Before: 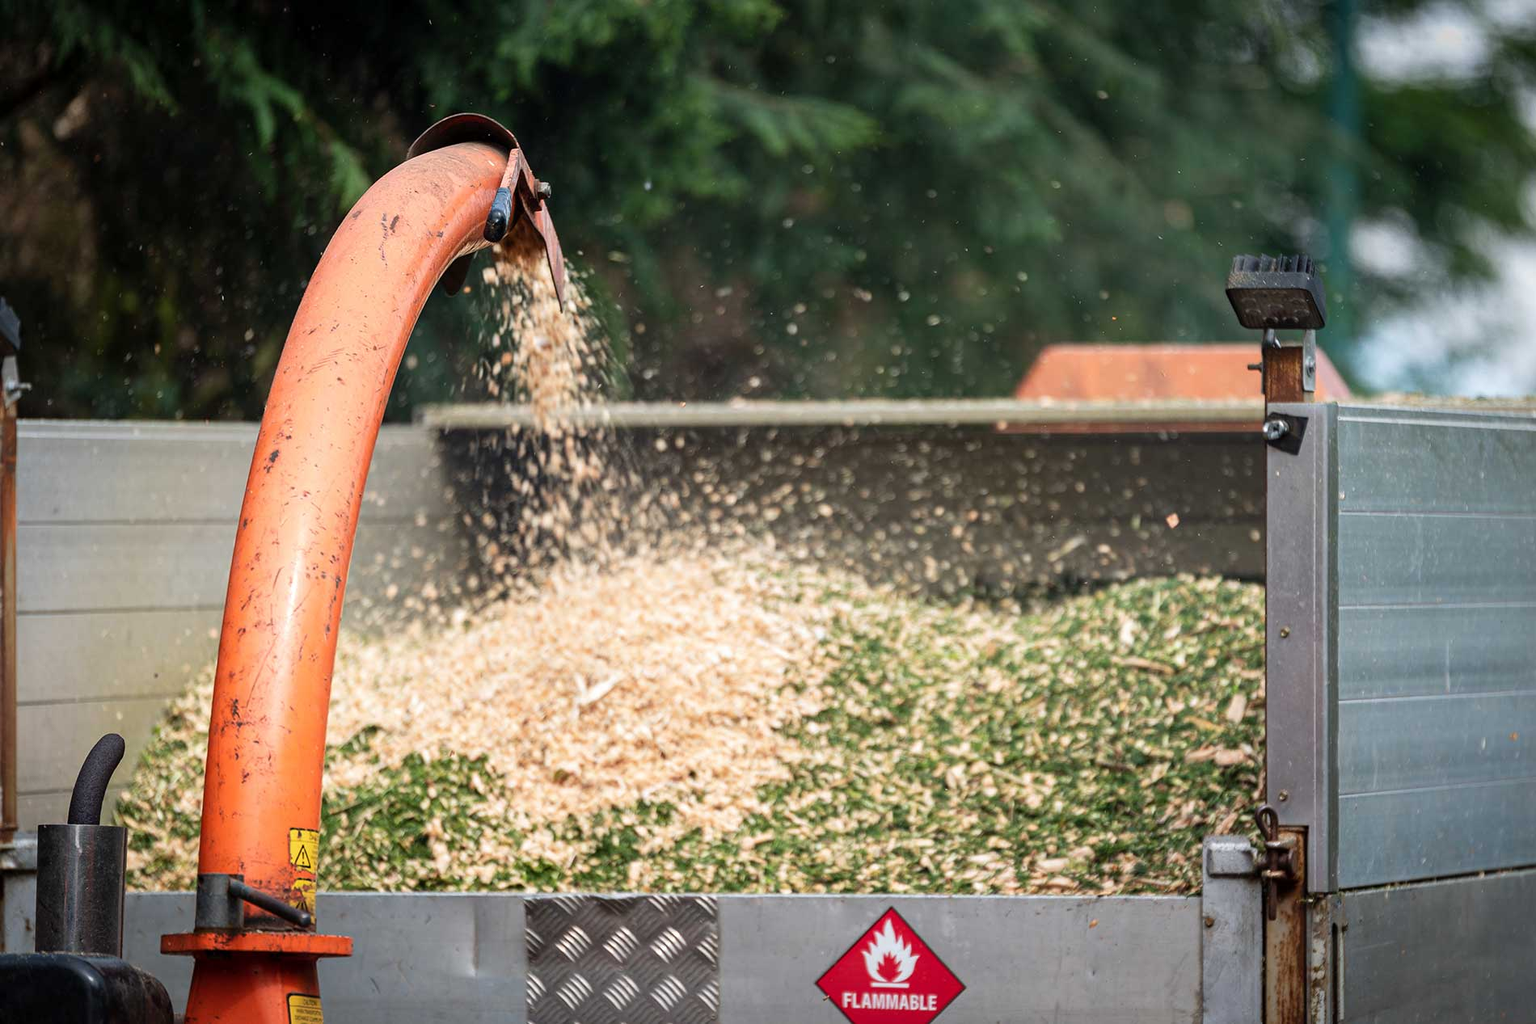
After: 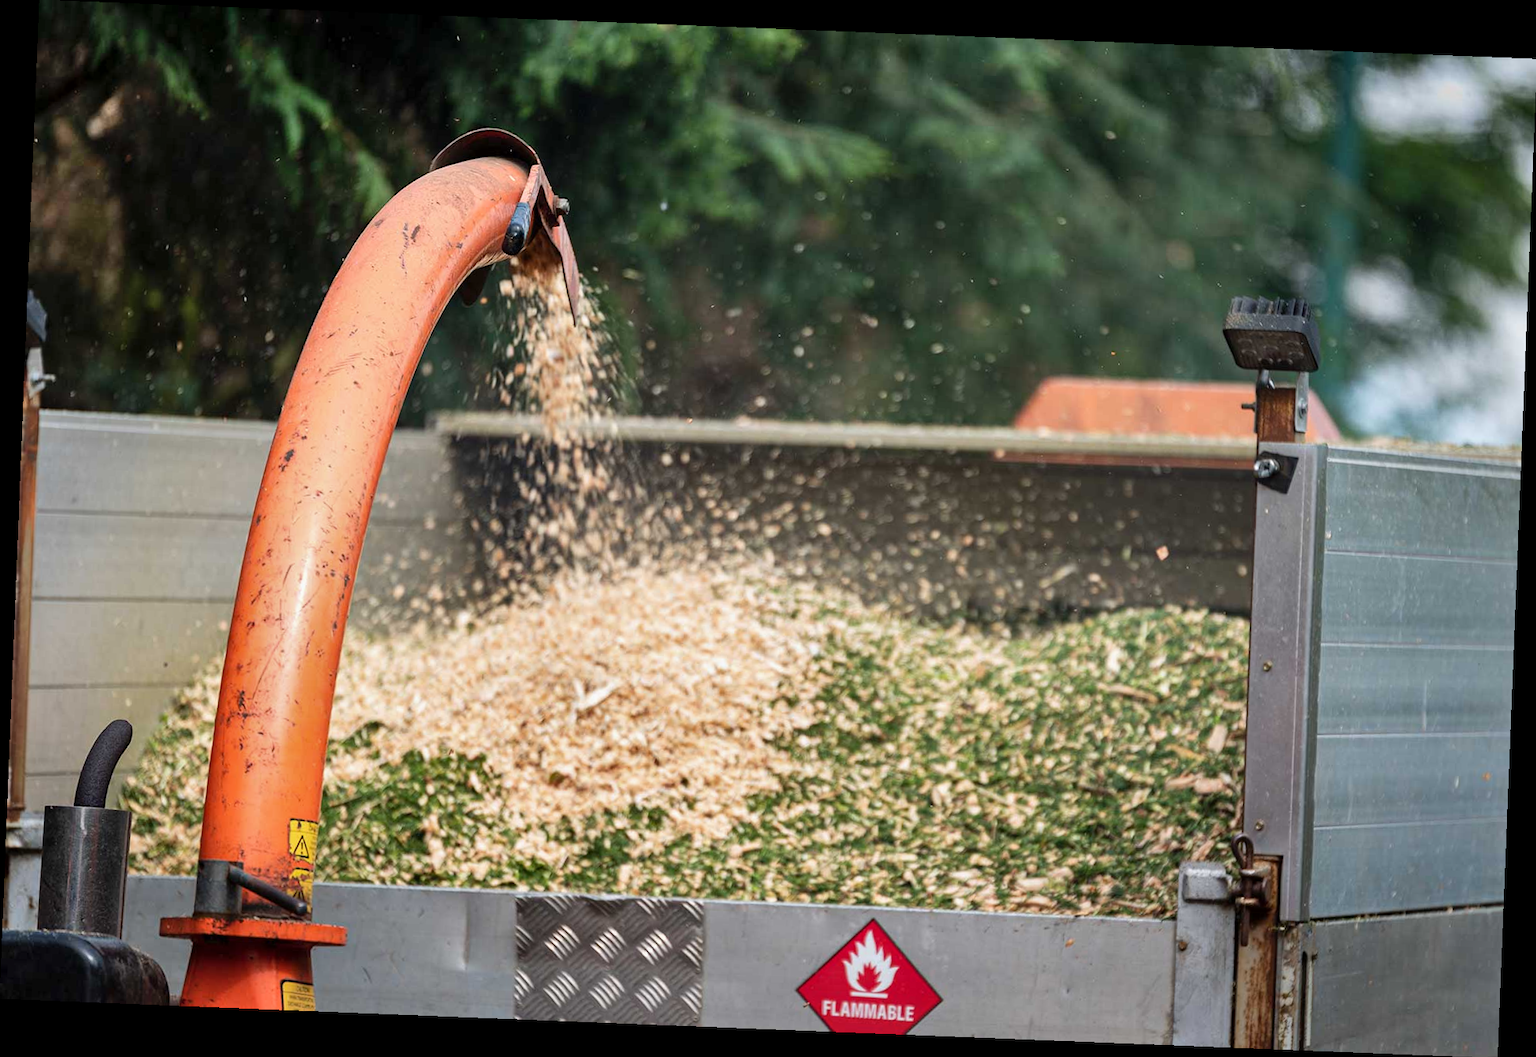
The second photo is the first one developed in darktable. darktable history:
shadows and highlights: shadows 43.71, white point adjustment -1.46, soften with gaussian
rotate and perspective: rotation 2.27°, automatic cropping off
